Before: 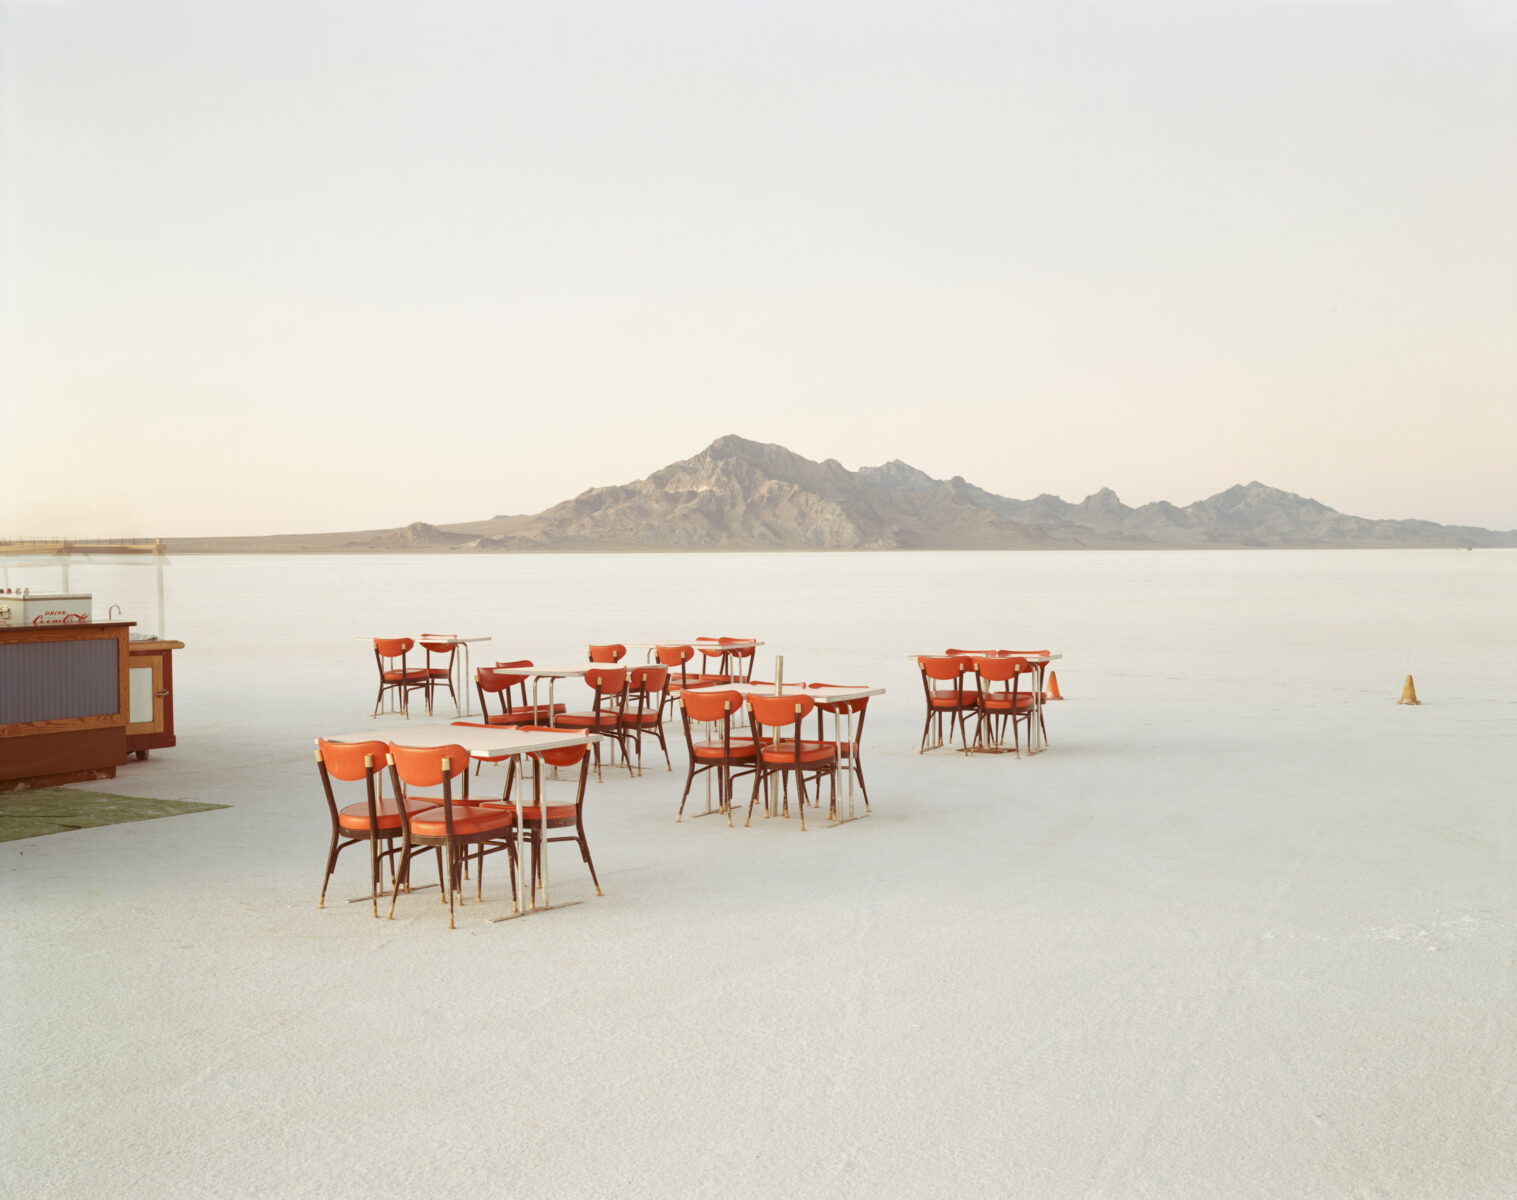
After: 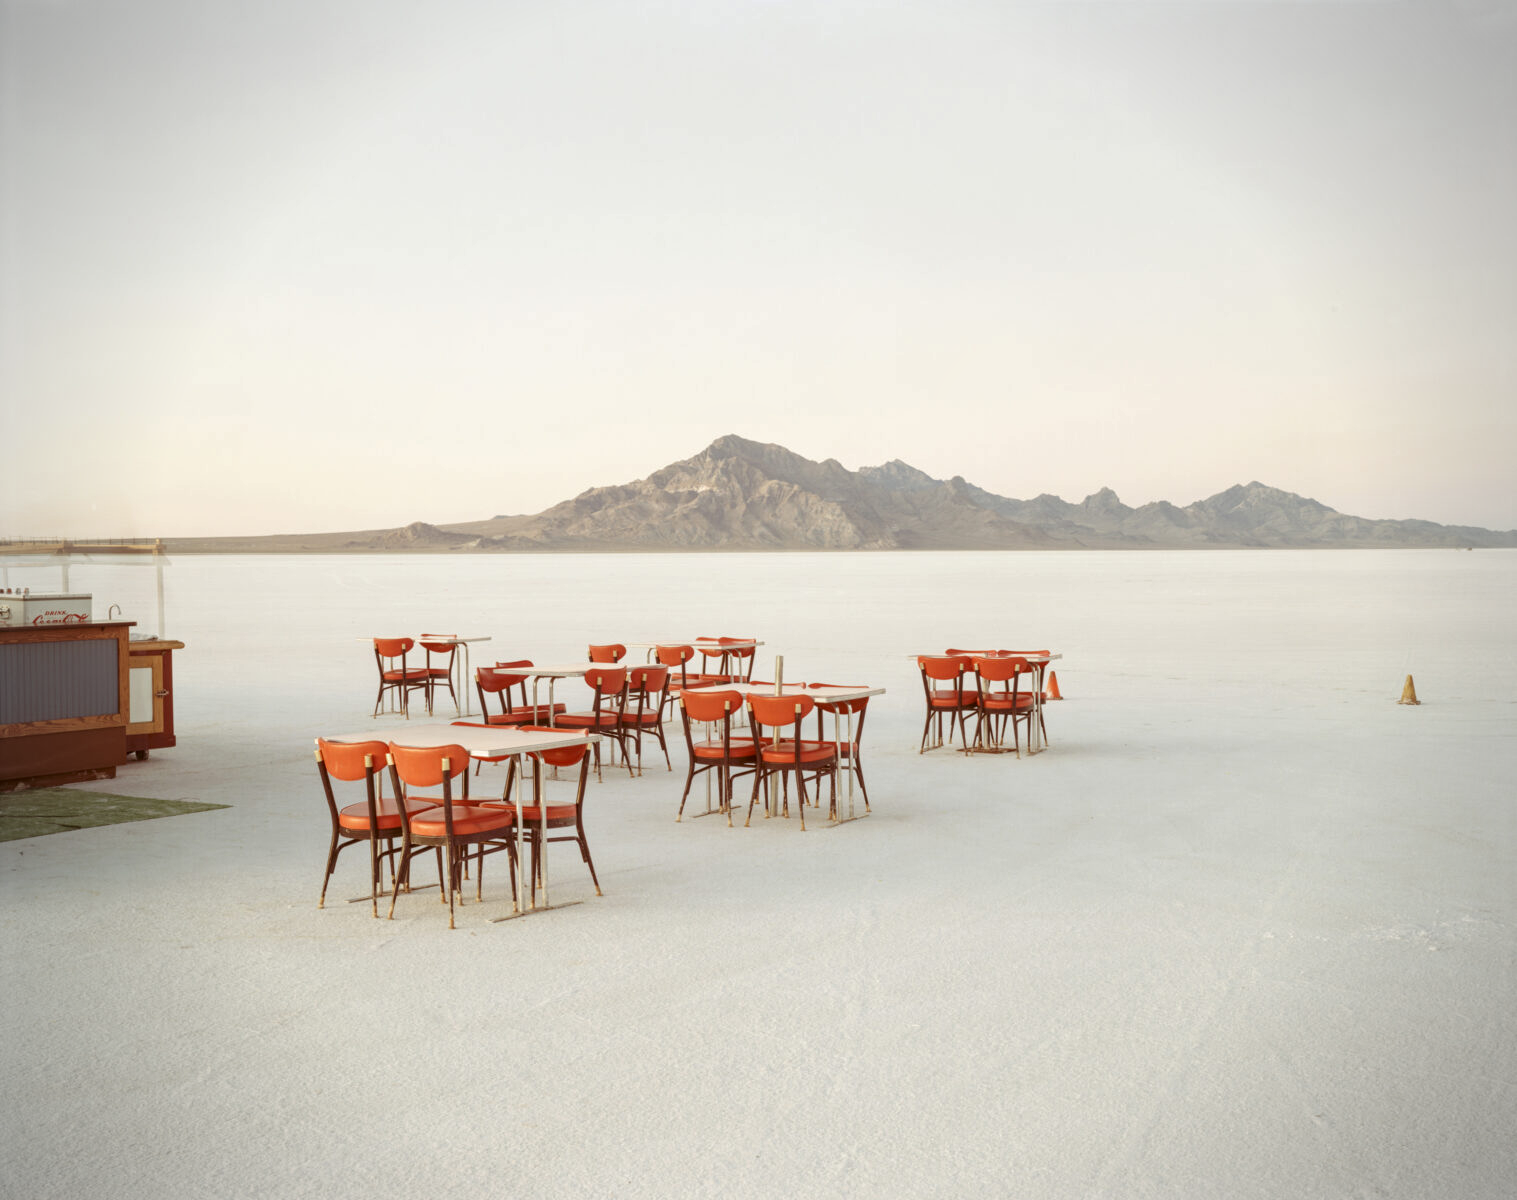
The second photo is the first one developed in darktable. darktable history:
local contrast: on, module defaults
vignetting: on, module defaults
